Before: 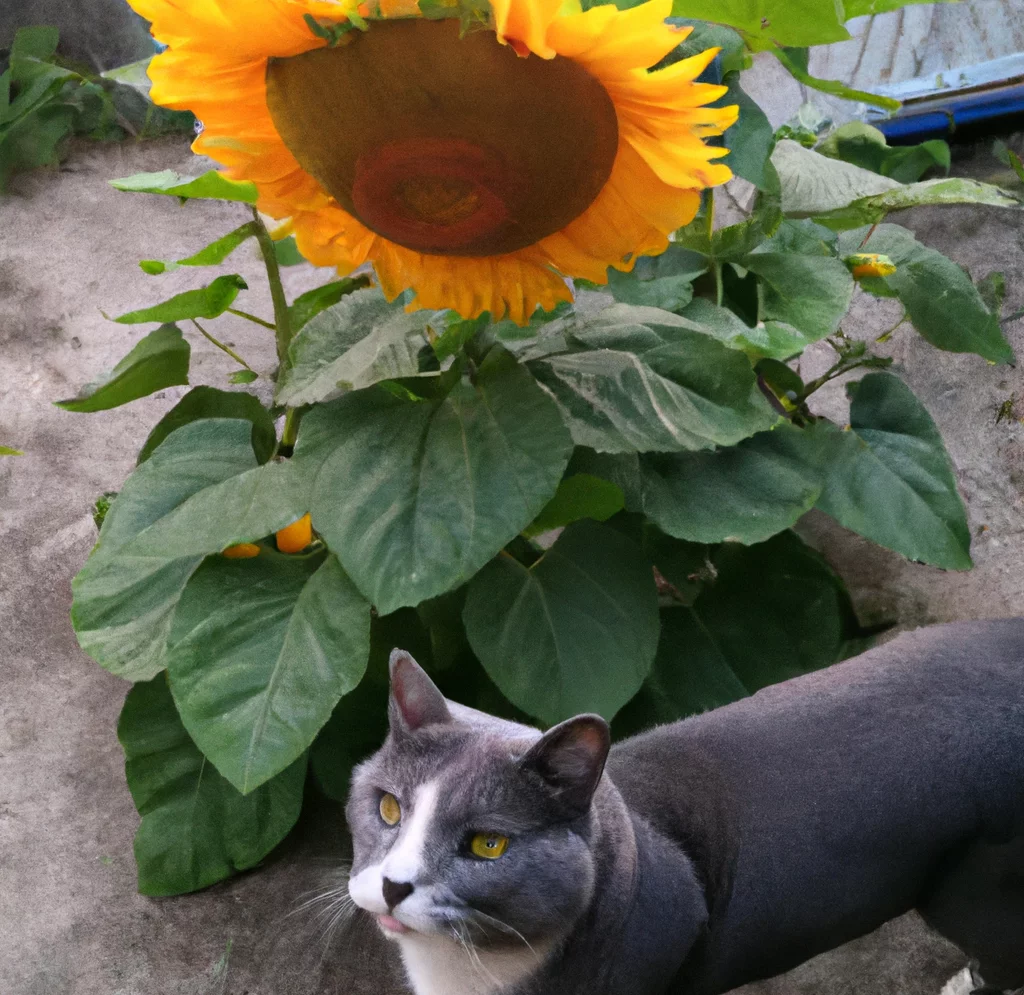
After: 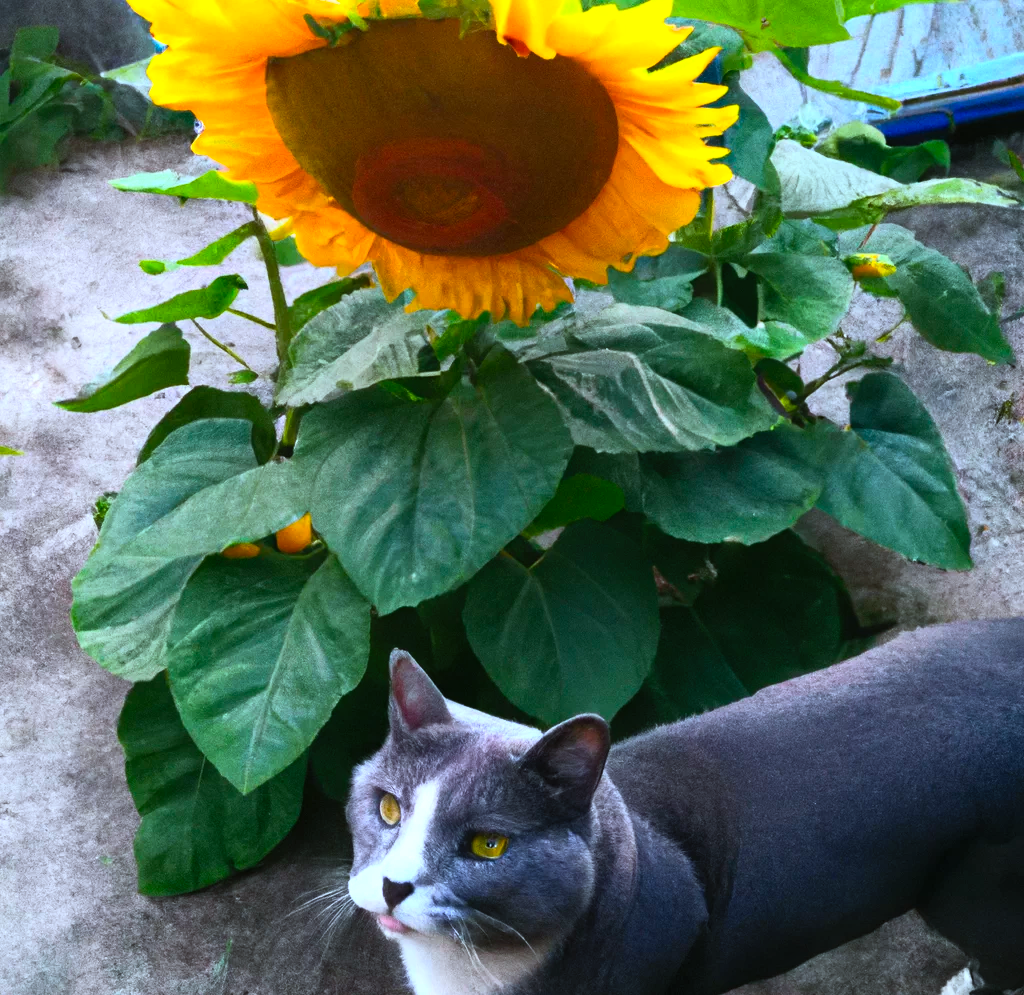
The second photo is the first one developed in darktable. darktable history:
contrast brightness saturation: contrast 0.2, brightness 0.168, saturation 0.229
color balance rgb: perceptual saturation grading › global saturation 31.051%, perceptual brilliance grading › highlights 14.373%, perceptual brilliance grading › mid-tones -6.073%, perceptual brilliance grading › shadows -26.601%
contrast equalizer: y [[0.5, 0.5, 0.468, 0.5, 0.5, 0.5], [0.5 ×6], [0.5 ×6], [0 ×6], [0 ×6]]
color calibration: gray › normalize channels true, illuminant F (fluorescent), F source F9 (Cool White Deluxe 4150 K) – high CRI, x 0.374, y 0.373, temperature 4161.92 K, gamut compression 0.005
